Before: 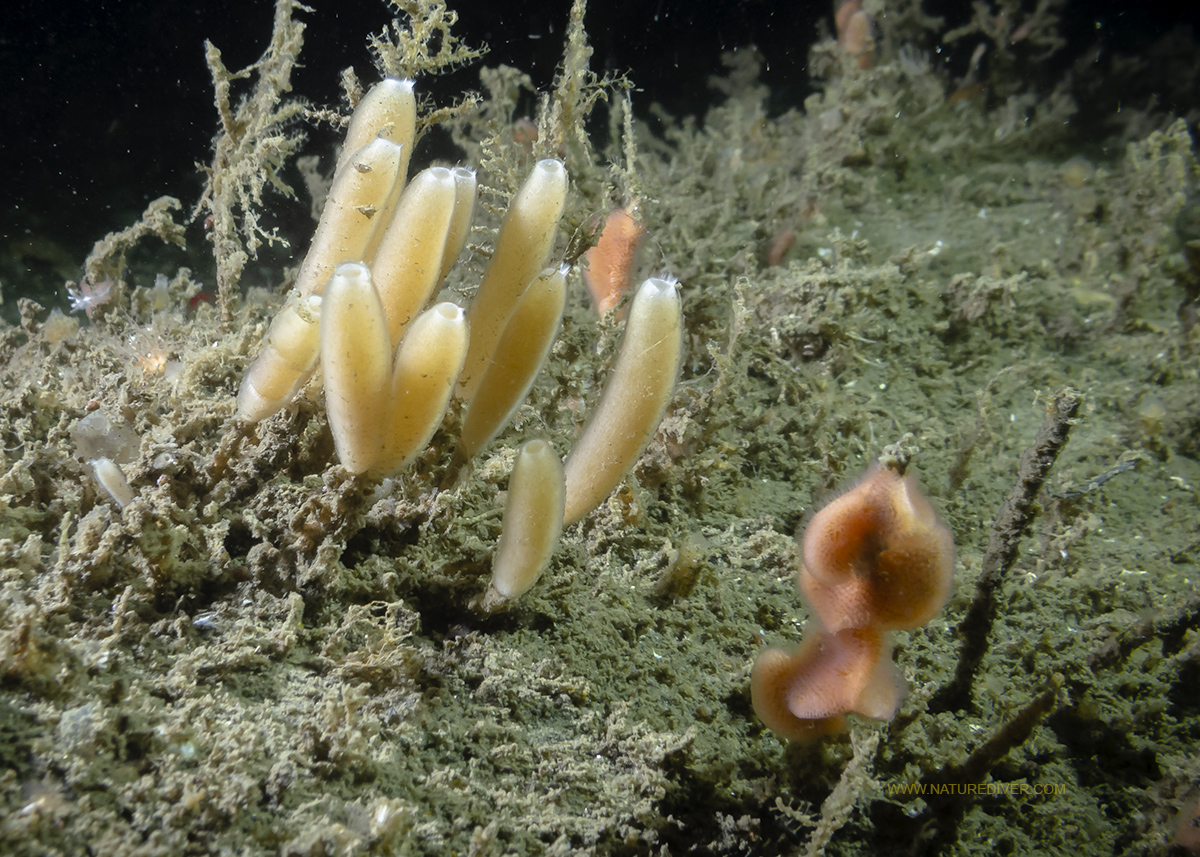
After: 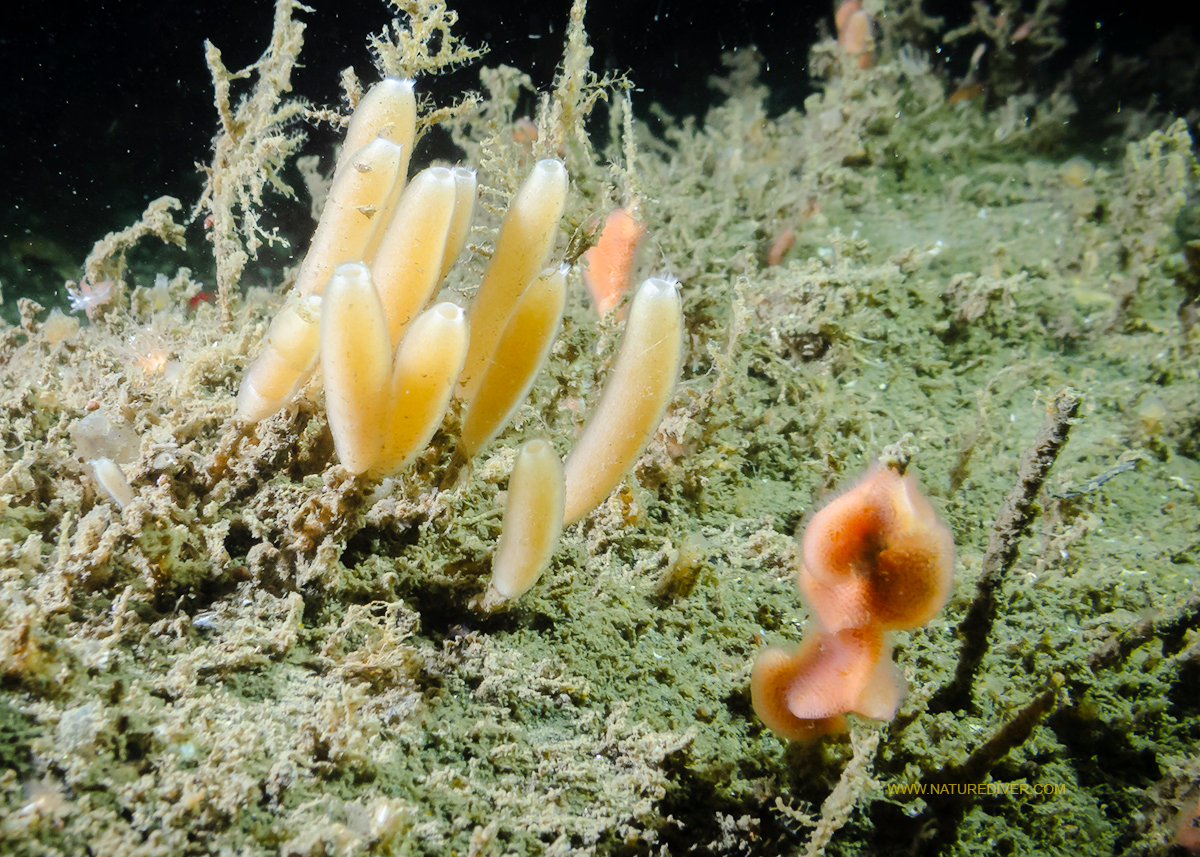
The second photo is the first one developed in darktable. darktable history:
tone curve: curves: ch0 [(0, 0.003) (0.117, 0.101) (0.257, 0.246) (0.408, 0.432) (0.611, 0.653) (0.824, 0.846) (1, 1)]; ch1 [(0, 0) (0.227, 0.197) (0.405, 0.421) (0.501, 0.501) (0.522, 0.53) (0.563, 0.572) (0.589, 0.611) (0.699, 0.709) (0.976, 0.992)]; ch2 [(0, 0) (0.208, 0.176) (0.377, 0.38) (0.5, 0.5) (0.537, 0.534) (0.571, 0.576) (0.681, 0.746) (1, 1)], preserve colors none
base curve: curves: ch0 [(0, 0) (0.158, 0.273) (0.879, 0.895) (1, 1)]
